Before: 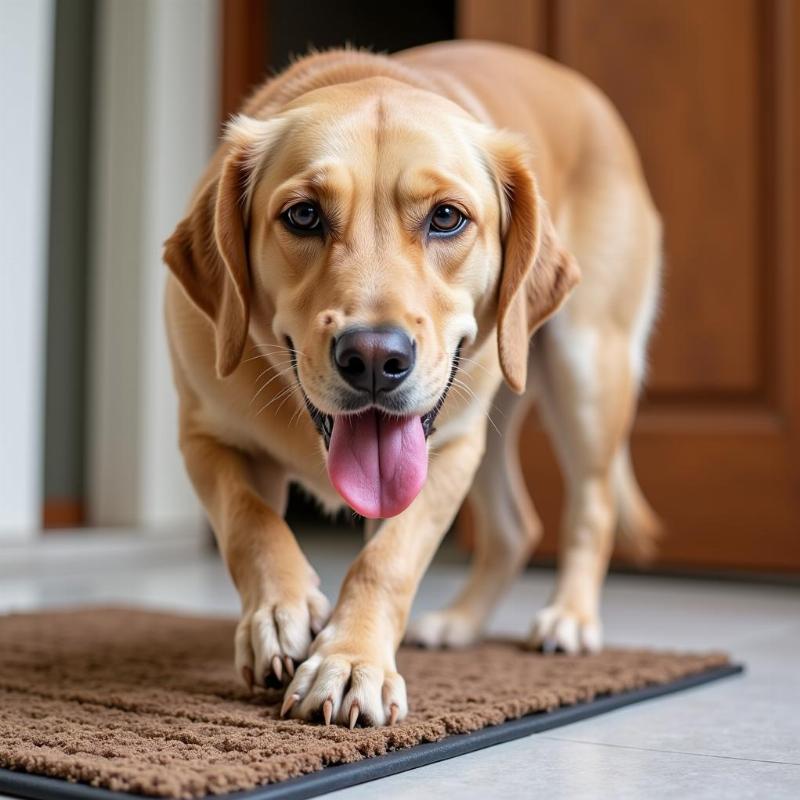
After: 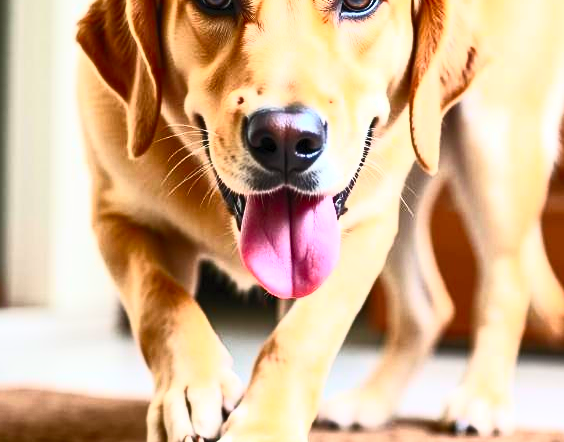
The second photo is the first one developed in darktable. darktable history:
crop: left 11.123%, top 27.61%, right 18.3%, bottom 17.034%
exposure: exposure 0.191 EV, compensate highlight preservation false
contrast brightness saturation: contrast 0.83, brightness 0.59, saturation 0.59
